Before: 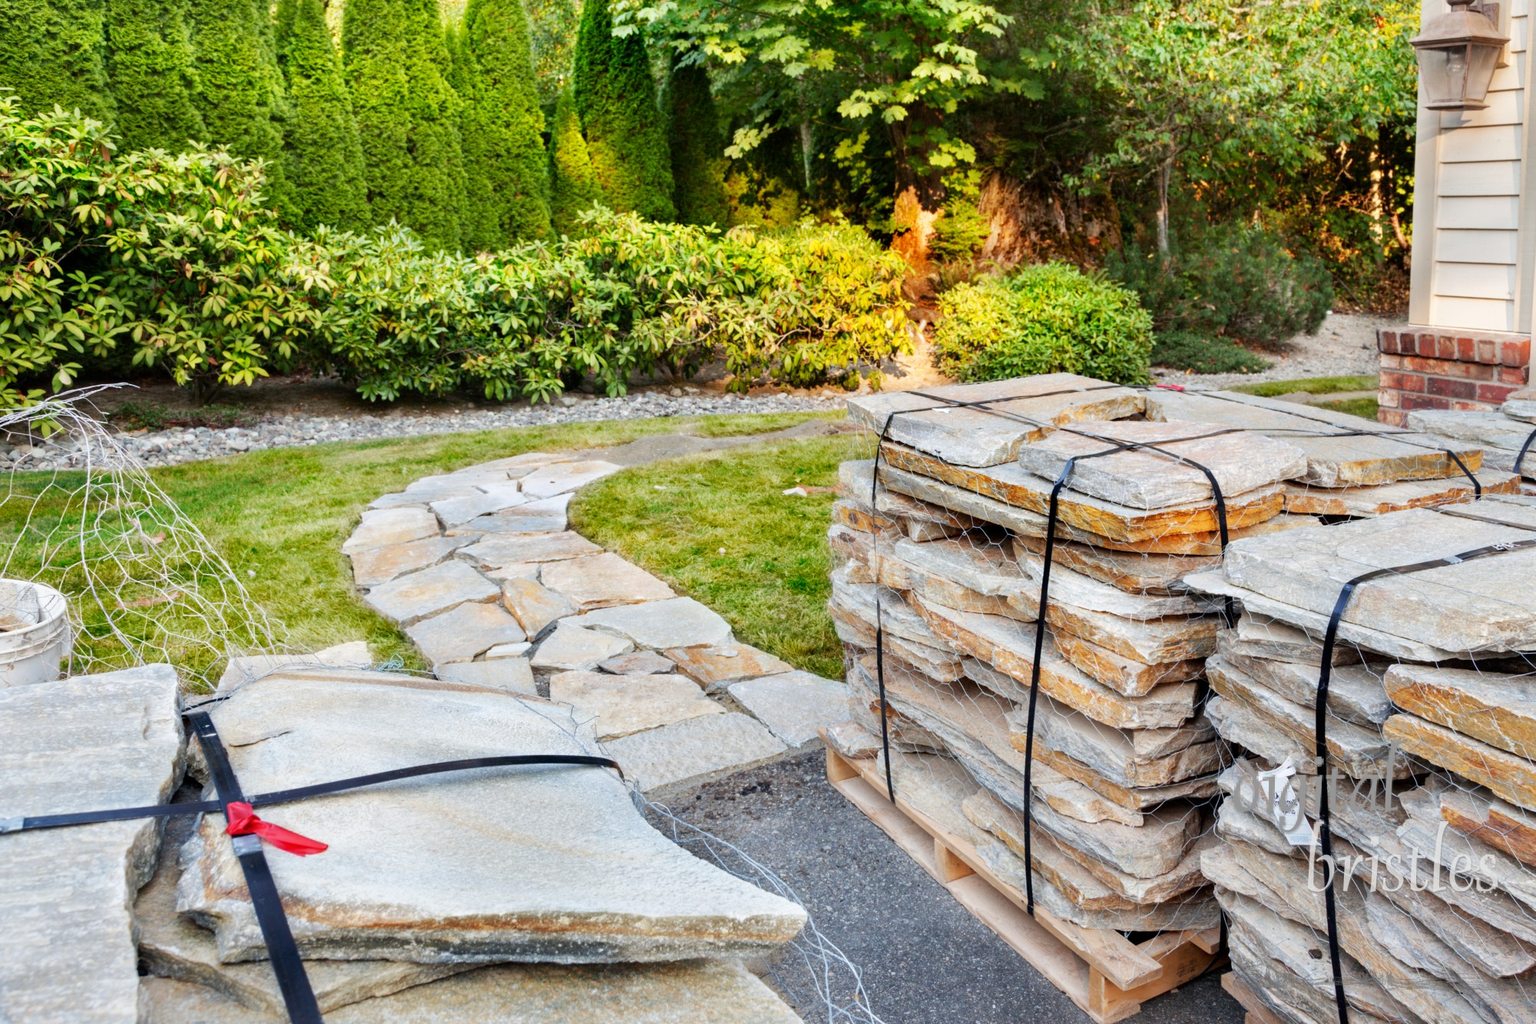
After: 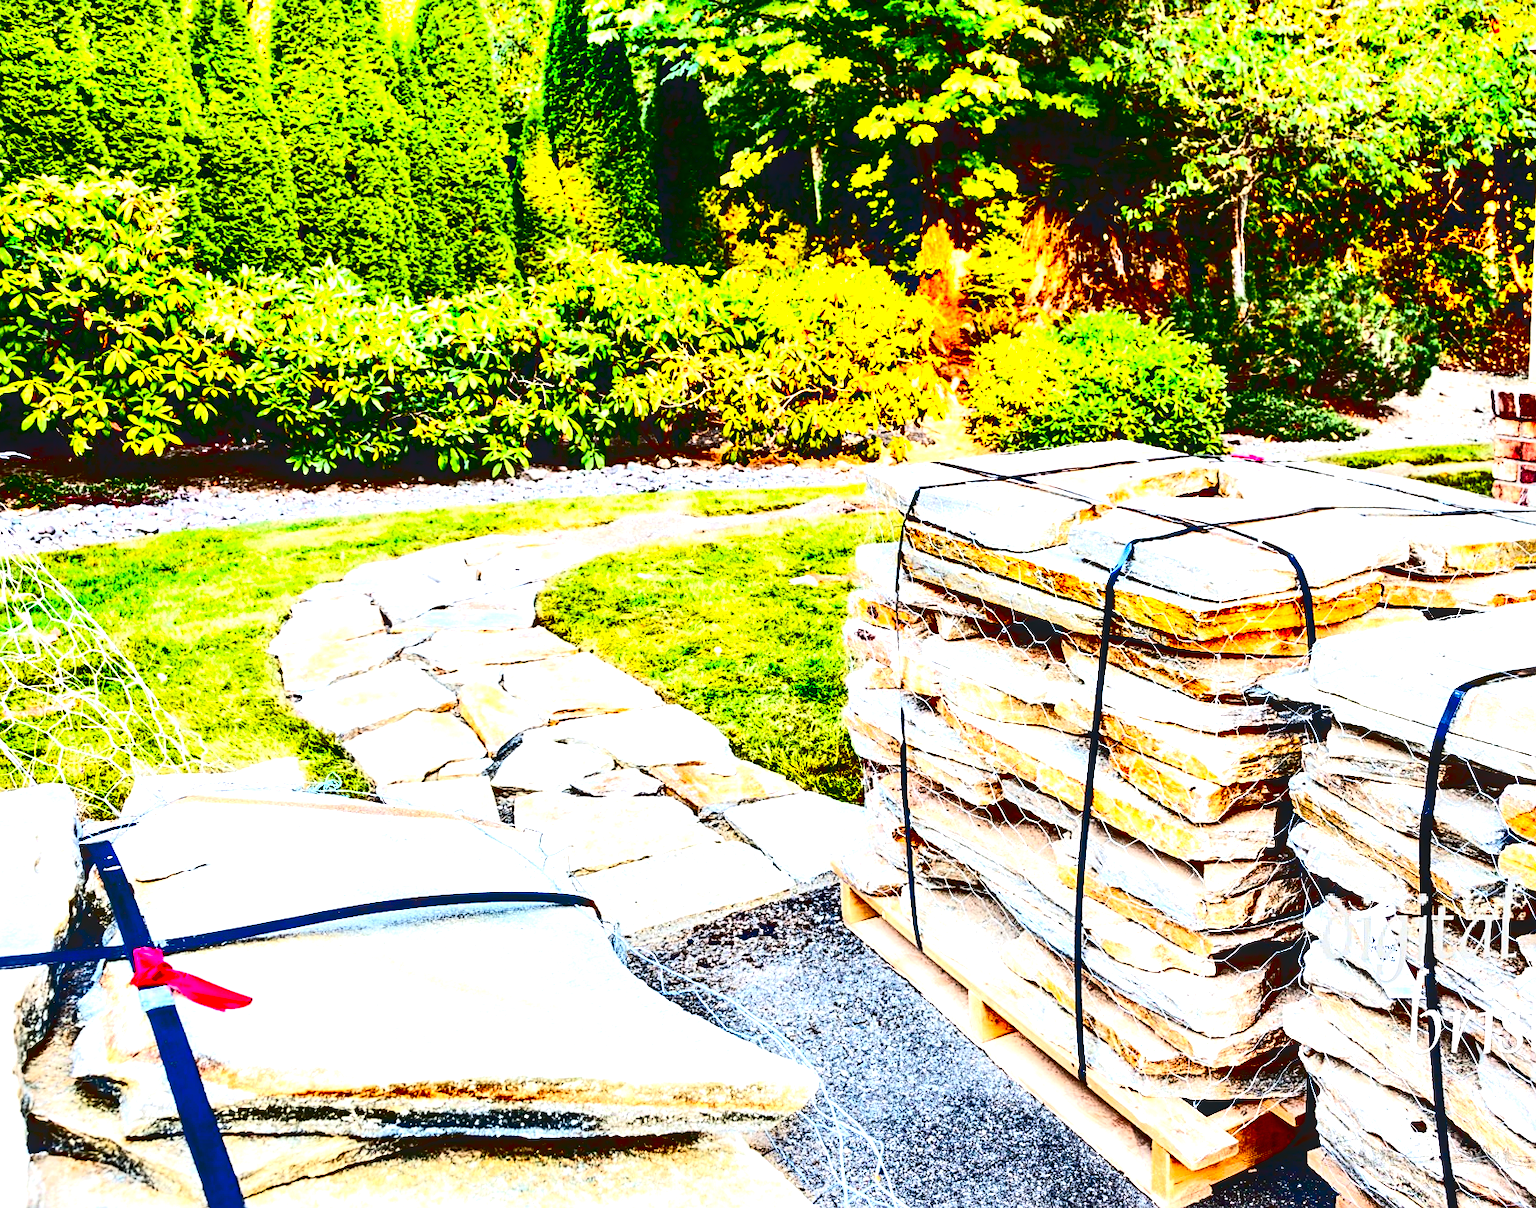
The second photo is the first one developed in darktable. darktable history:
exposure: black level correction 0.037, exposure 0.91 EV, compensate exposure bias true, compensate highlight preservation false
crop: left 7.47%, right 7.871%
local contrast: detail 130%
contrast brightness saturation: contrast 0.399, brightness 0.109, saturation 0.207
sharpen: amount 0.491
tone equalizer: -8 EV -0.747 EV, -7 EV -0.704 EV, -6 EV -0.606 EV, -5 EV -0.419 EV, -3 EV 0.393 EV, -2 EV 0.6 EV, -1 EV 0.691 EV, +0 EV 0.78 EV, edges refinement/feathering 500, mask exposure compensation -1.57 EV, preserve details no
contrast equalizer: octaves 7, y [[0.6 ×6], [0.55 ×6], [0 ×6], [0 ×6], [0 ×6]]
